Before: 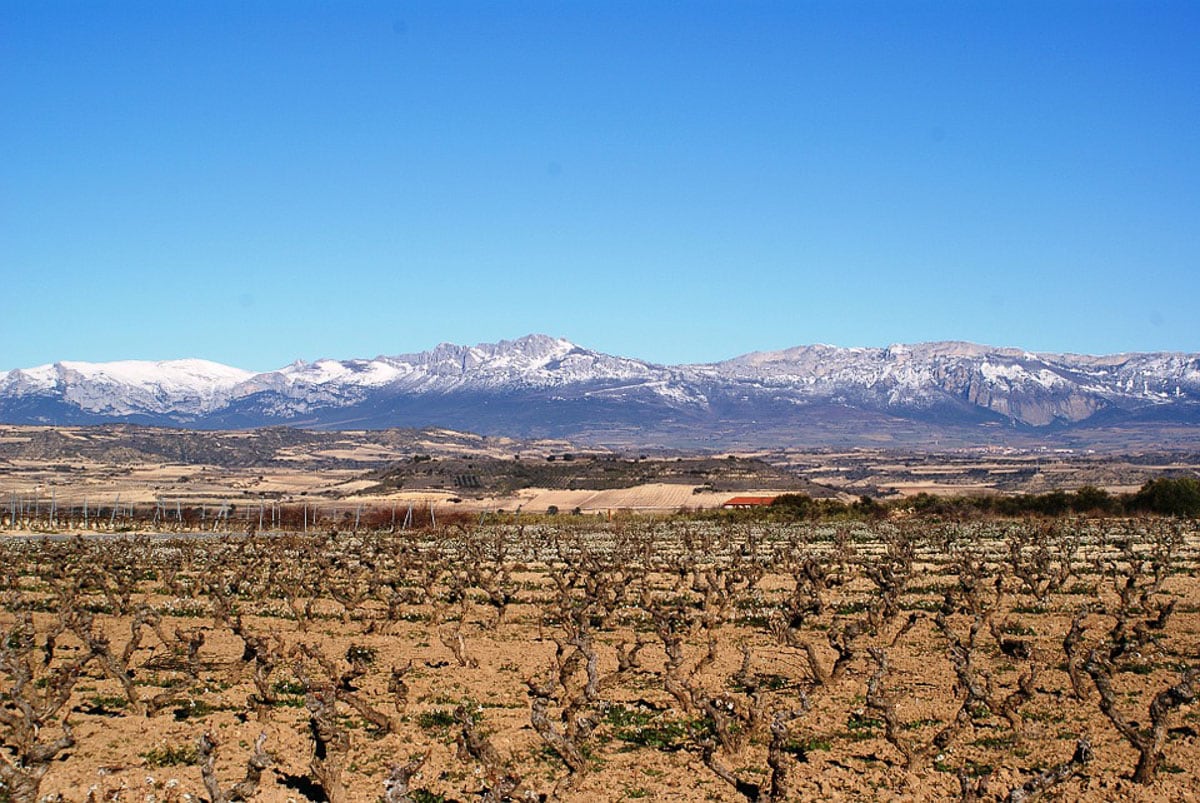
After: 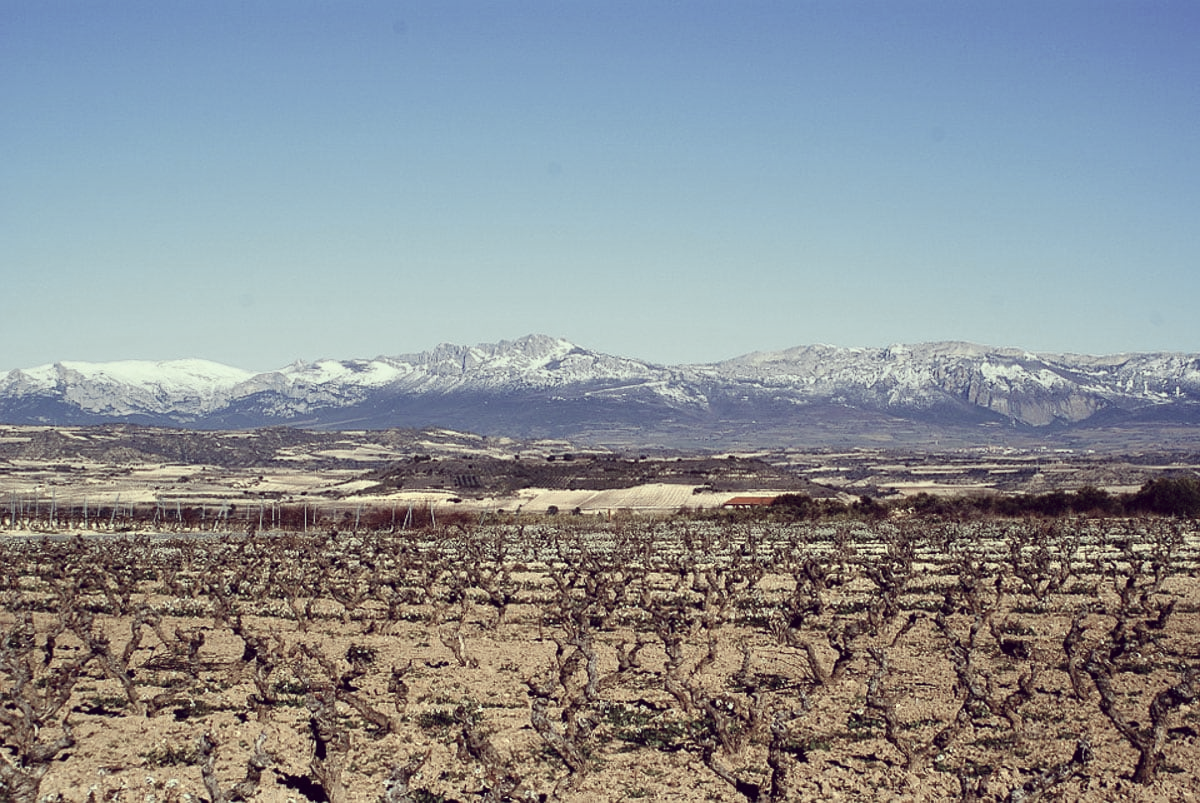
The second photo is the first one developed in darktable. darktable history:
color correction: highlights a* -20.17, highlights b* 20.27, shadows a* 20.03, shadows b* -20.46, saturation 0.43
color zones: curves: ch0 [(0.004, 0.305) (0.261, 0.623) (0.389, 0.399) (0.708, 0.571) (0.947, 0.34)]; ch1 [(0.025, 0.645) (0.229, 0.584) (0.326, 0.551) (0.484, 0.262) (0.757, 0.643)]
